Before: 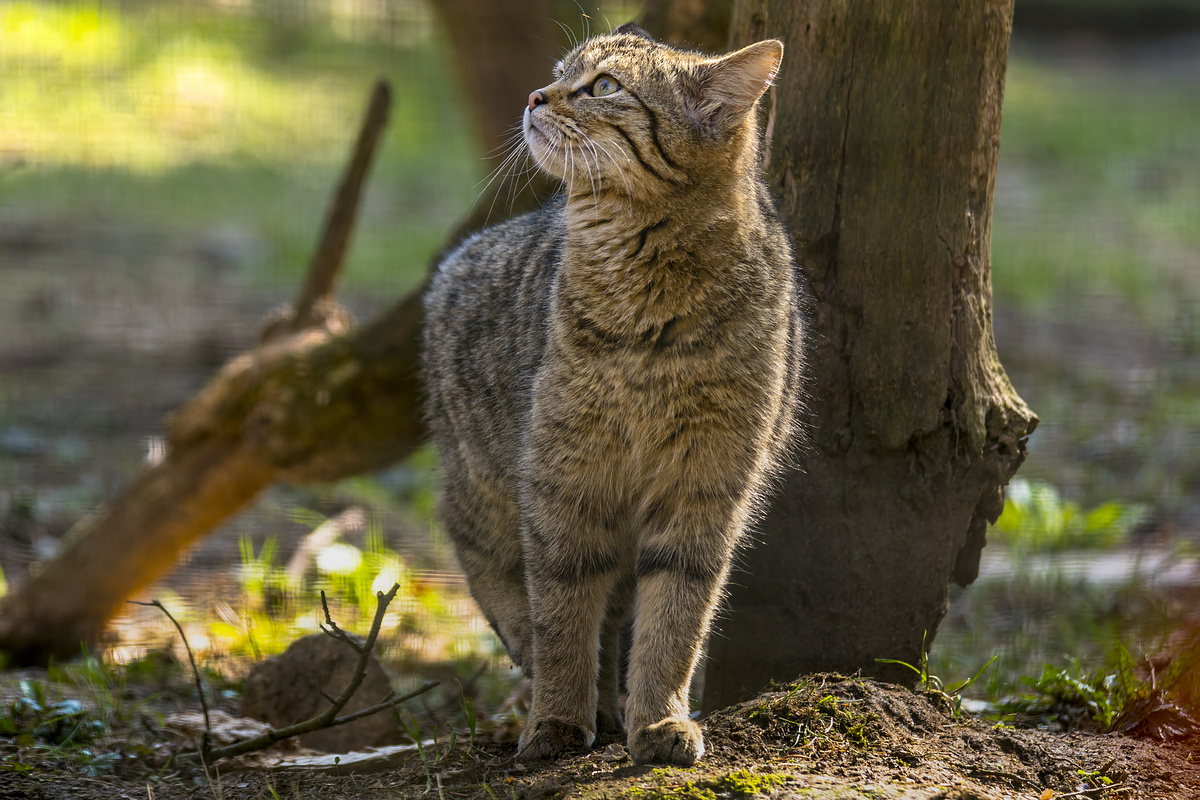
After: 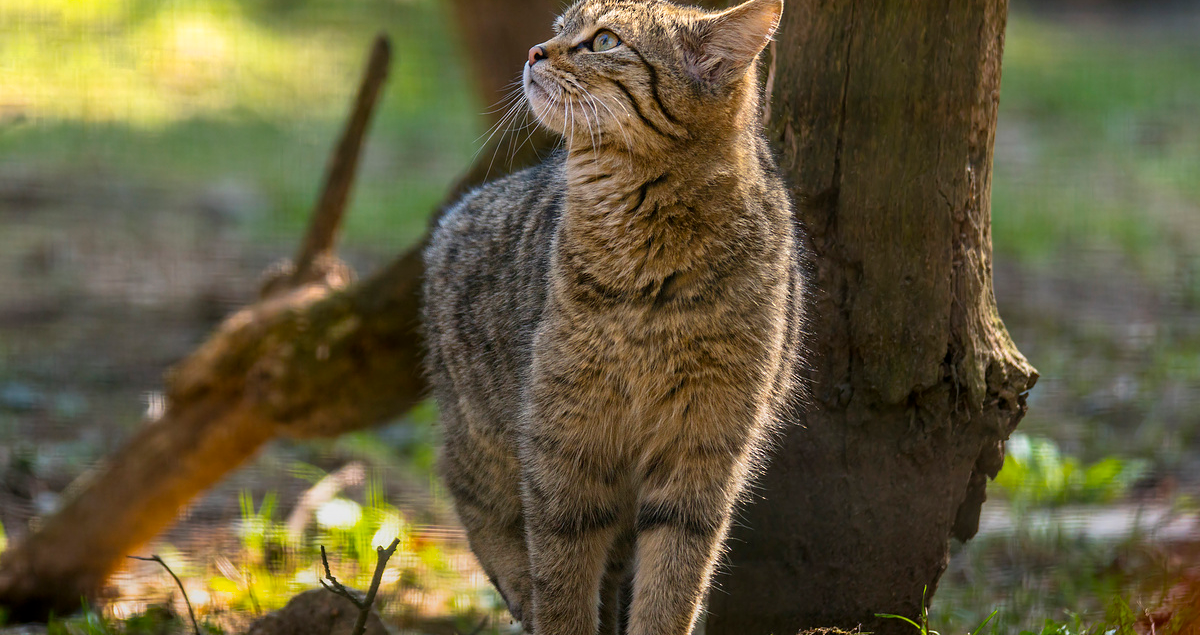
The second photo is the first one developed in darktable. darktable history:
crop and rotate: top 5.65%, bottom 14.973%
